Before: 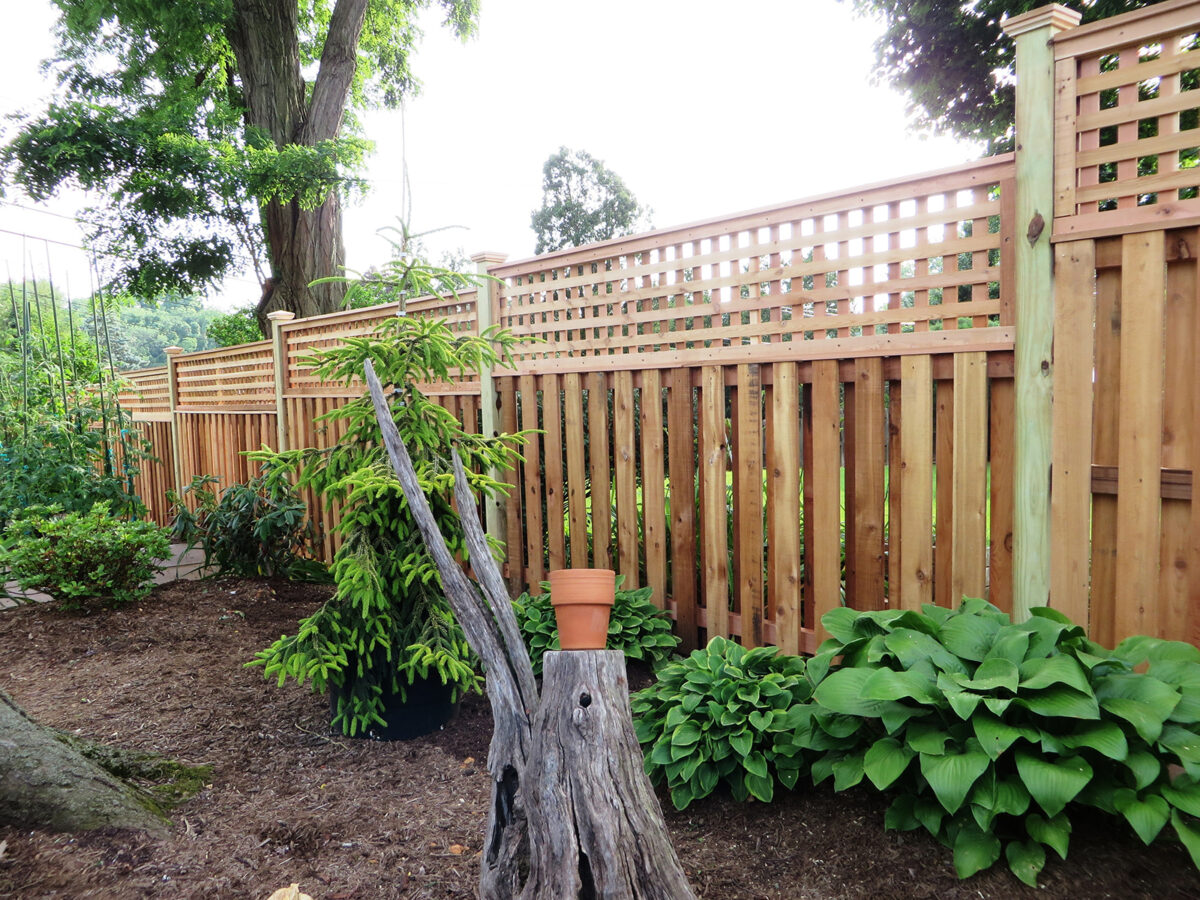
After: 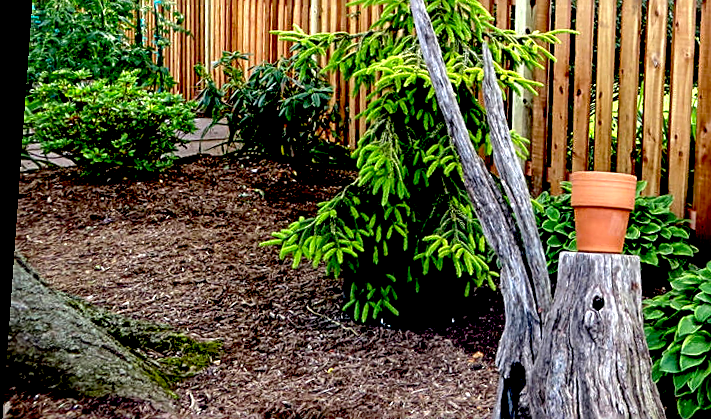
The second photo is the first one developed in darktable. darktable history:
local contrast: detail 130%
crop: top 44.483%, right 43.593%, bottom 12.892%
sharpen: on, module defaults
exposure: black level correction 0.035, exposure 0.9 EV, compensate highlight preservation false
rotate and perspective: rotation 4.1°, automatic cropping off
